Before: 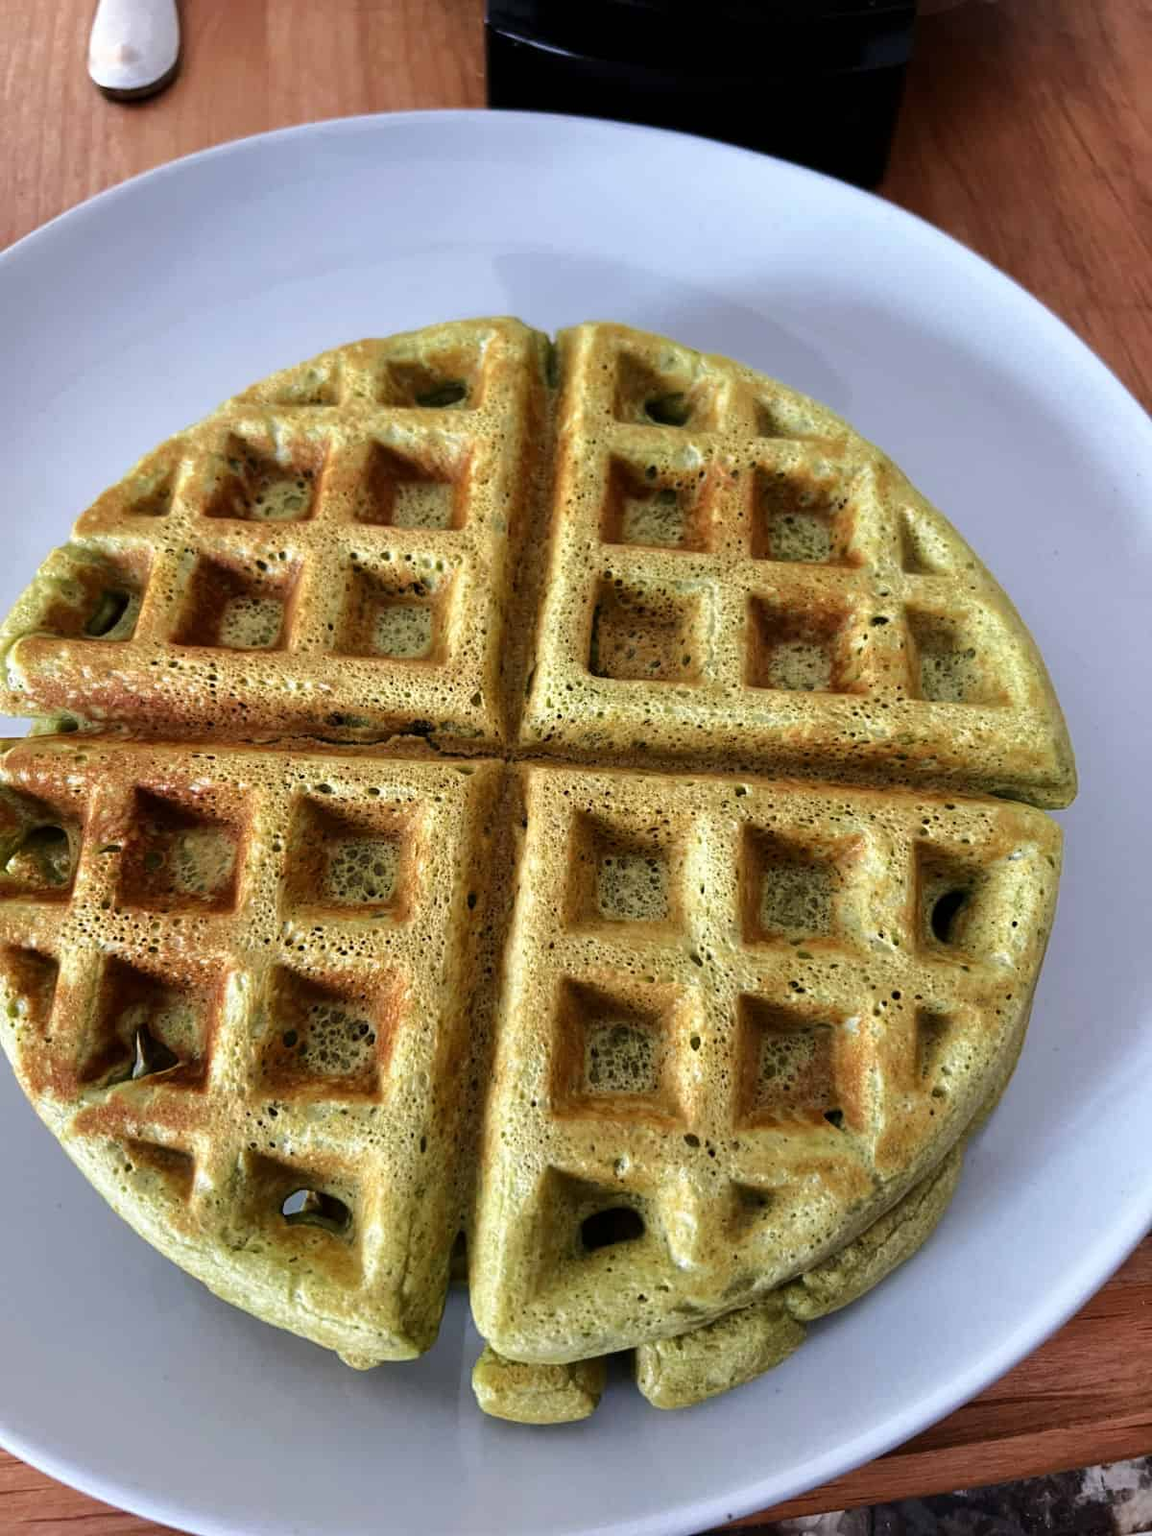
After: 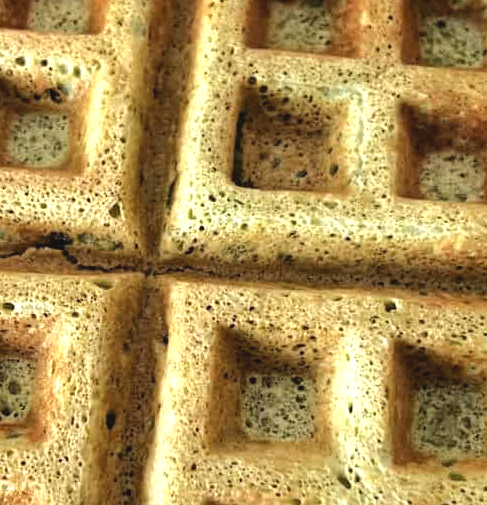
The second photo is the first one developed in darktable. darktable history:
crop: left 31.826%, top 32.384%, right 27.569%, bottom 36.005%
contrast brightness saturation: contrast -0.098, saturation -0.1
tone equalizer: -8 EV -0.772 EV, -7 EV -0.669 EV, -6 EV -0.634 EV, -5 EV -0.381 EV, -3 EV 0.381 EV, -2 EV 0.6 EV, -1 EV 0.692 EV, +0 EV 0.726 EV
